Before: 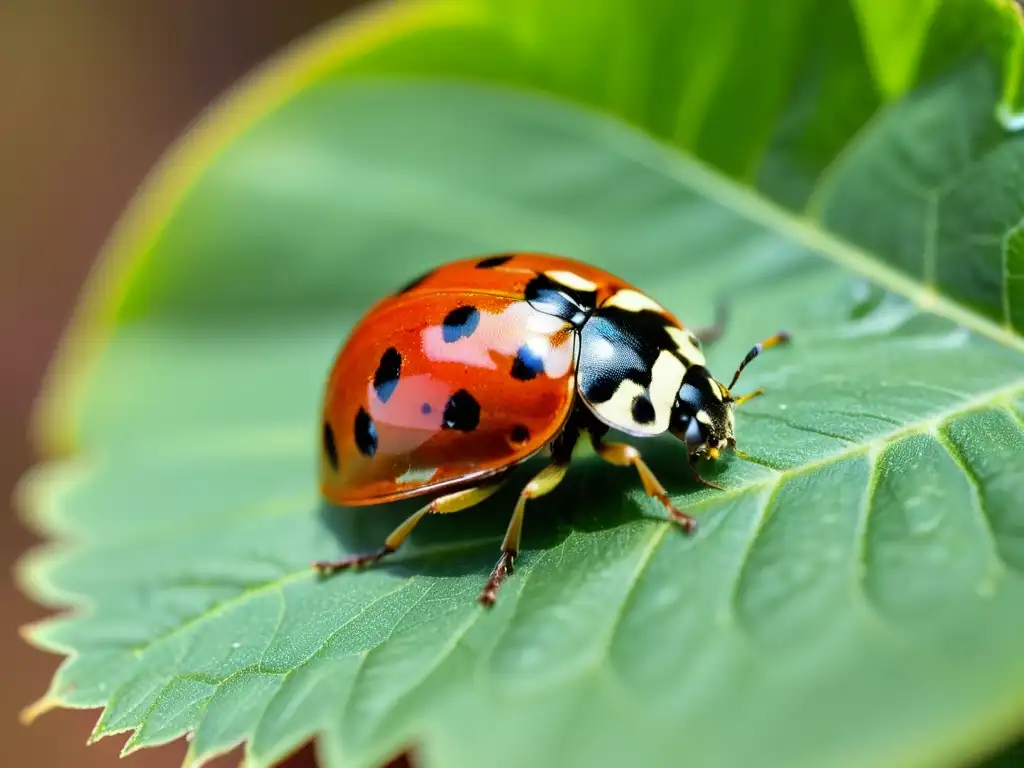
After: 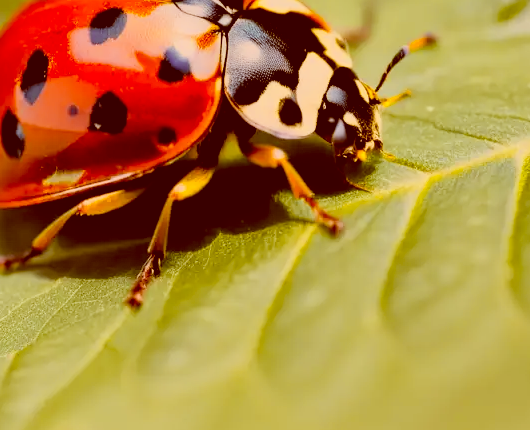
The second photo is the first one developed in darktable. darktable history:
color correction: highlights a* 9.03, highlights b* 8.71, shadows a* 40, shadows b* 40, saturation 0.8
crop: left 34.479%, top 38.822%, right 13.718%, bottom 5.172%
color zones: curves: ch0 [(0, 0.511) (0.143, 0.531) (0.286, 0.56) (0.429, 0.5) (0.571, 0.5) (0.714, 0.5) (0.857, 0.5) (1, 0.5)]; ch1 [(0, 0.525) (0.143, 0.705) (0.286, 0.715) (0.429, 0.35) (0.571, 0.35) (0.714, 0.35) (0.857, 0.4) (1, 0.4)]; ch2 [(0, 0.572) (0.143, 0.512) (0.286, 0.473) (0.429, 0.45) (0.571, 0.5) (0.714, 0.5) (0.857, 0.518) (1, 0.518)]
color contrast: green-magenta contrast 0.8, blue-yellow contrast 1.1, unbound 0
filmic rgb: black relative exposure -7.65 EV, white relative exposure 4.56 EV, hardness 3.61
contrast brightness saturation: contrast 0.04, saturation 0.16
